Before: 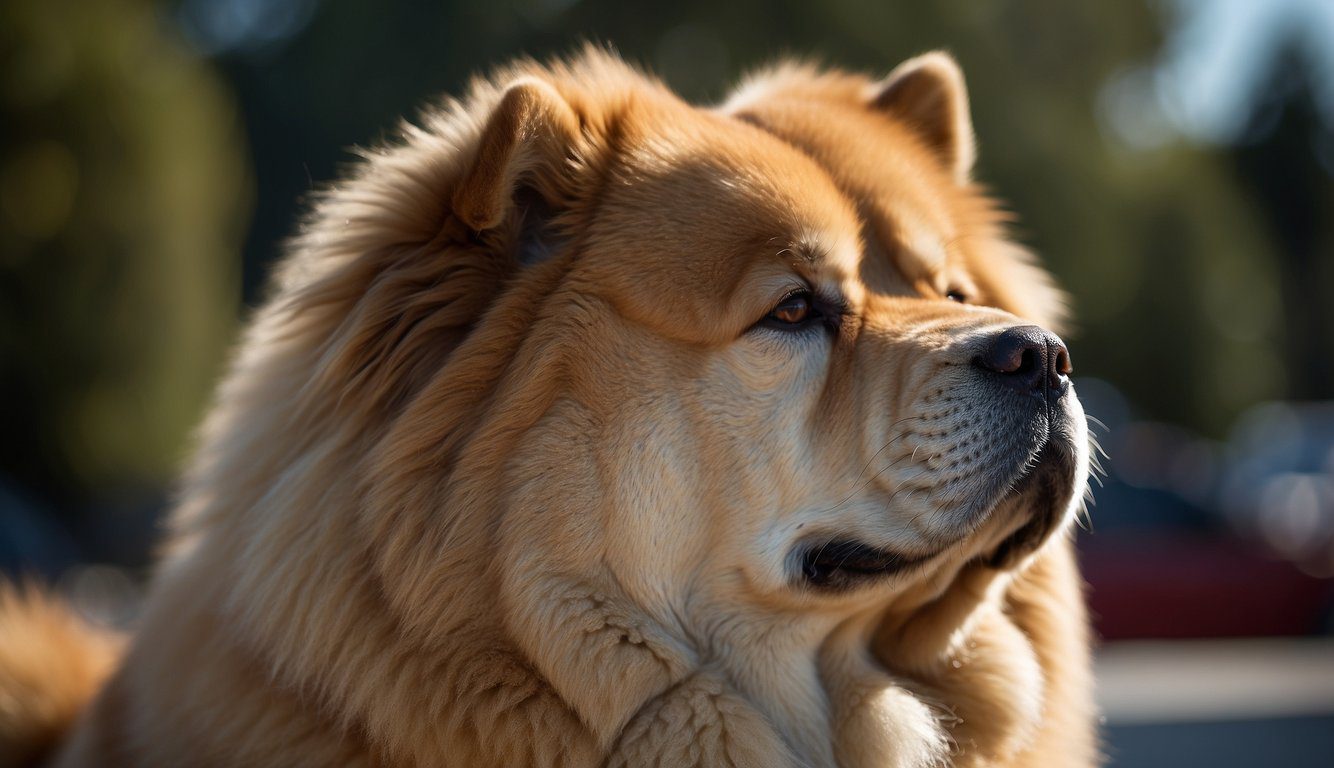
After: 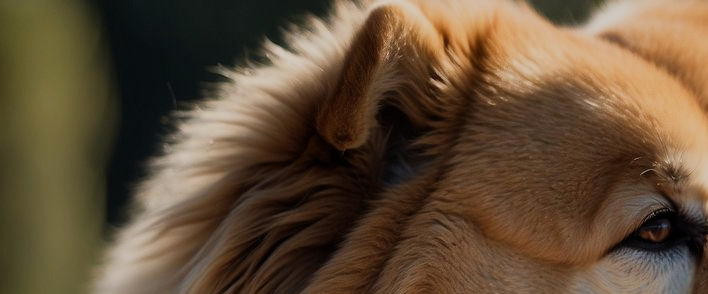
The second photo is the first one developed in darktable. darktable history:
filmic rgb: black relative exposure -16 EV, white relative exposure 6.12 EV, threshold 5.98 EV, hardness 5.22, enable highlight reconstruction true
shadows and highlights: shadows 31.36, highlights 1.86, soften with gaussian
crop: left 10.208%, top 10.537%, right 36.653%, bottom 51.06%
